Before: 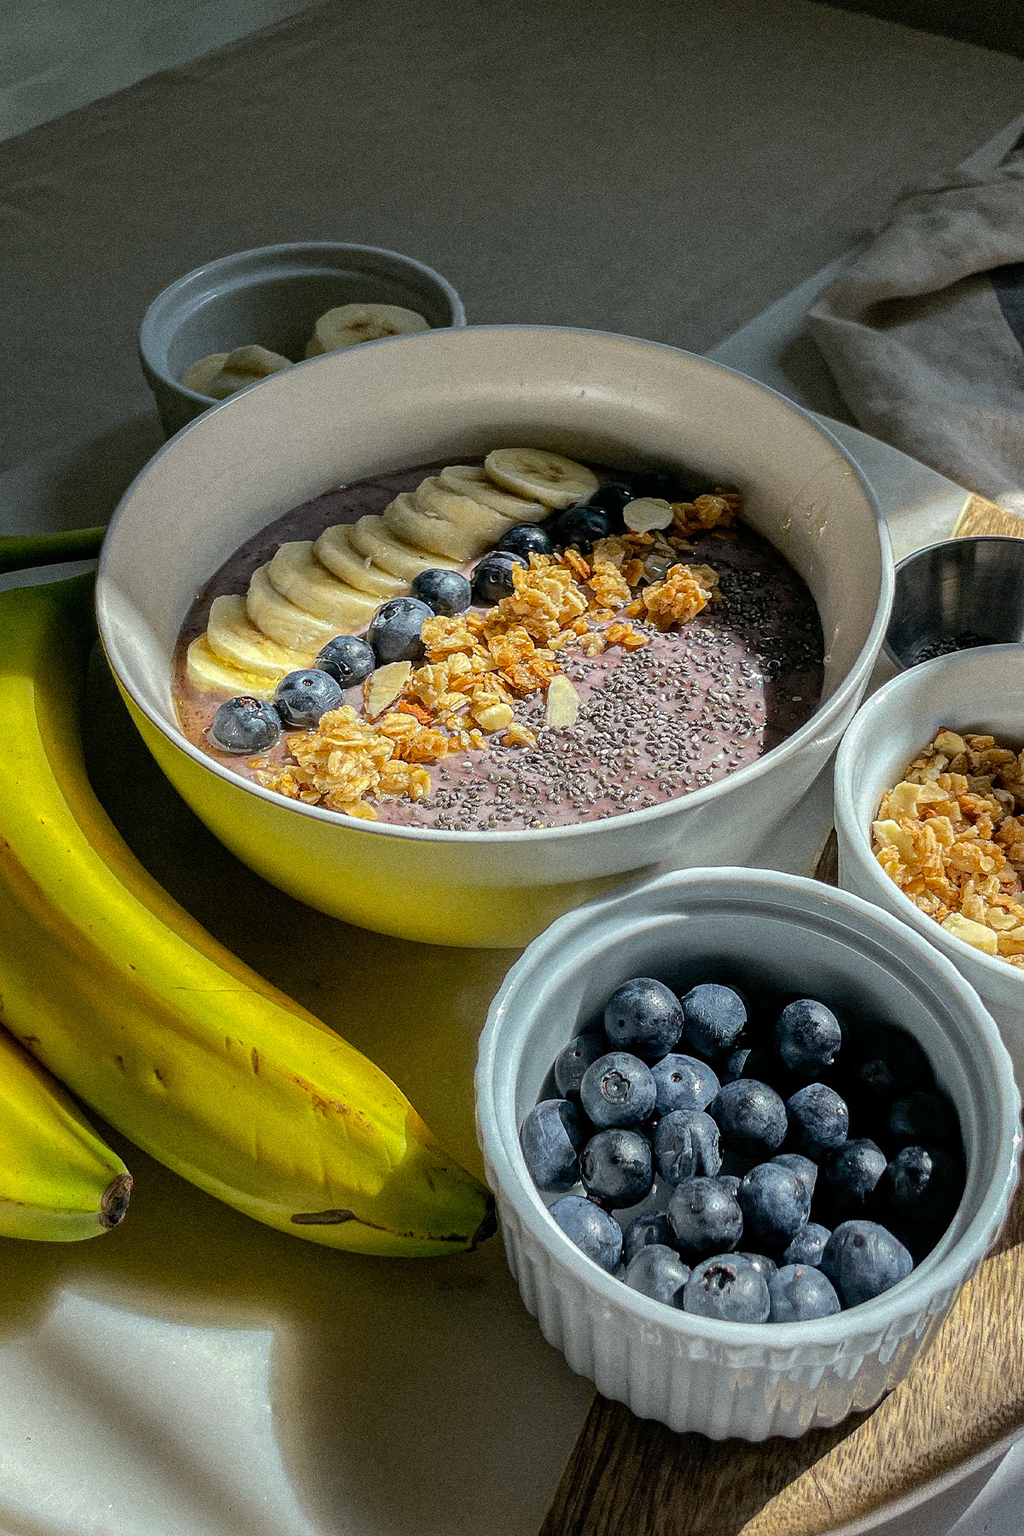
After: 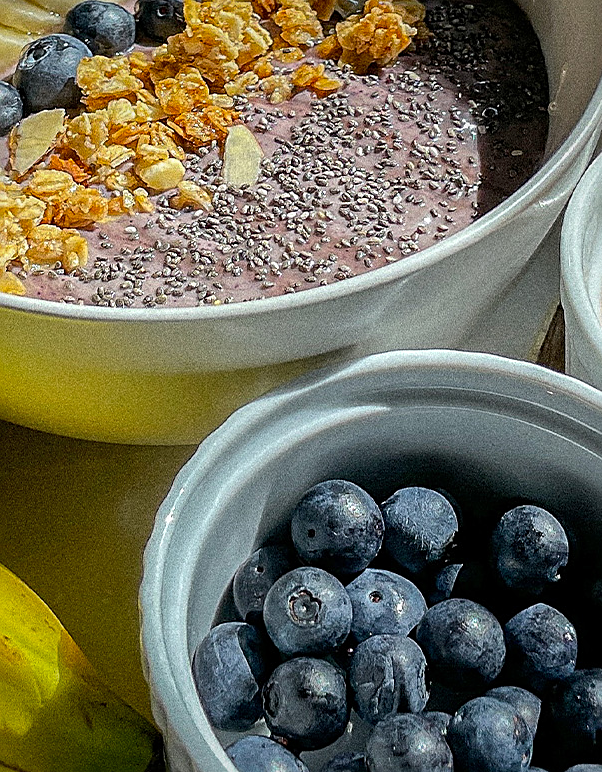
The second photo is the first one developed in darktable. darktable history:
vignetting: fall-off start 71.16%, brightness -0.247, saturation 0.132, width/height ratio 1.333
crop: left 34.769%, top 37.053%, right 15.044%, bottom 20.022%
sharpen: on, module defaults
